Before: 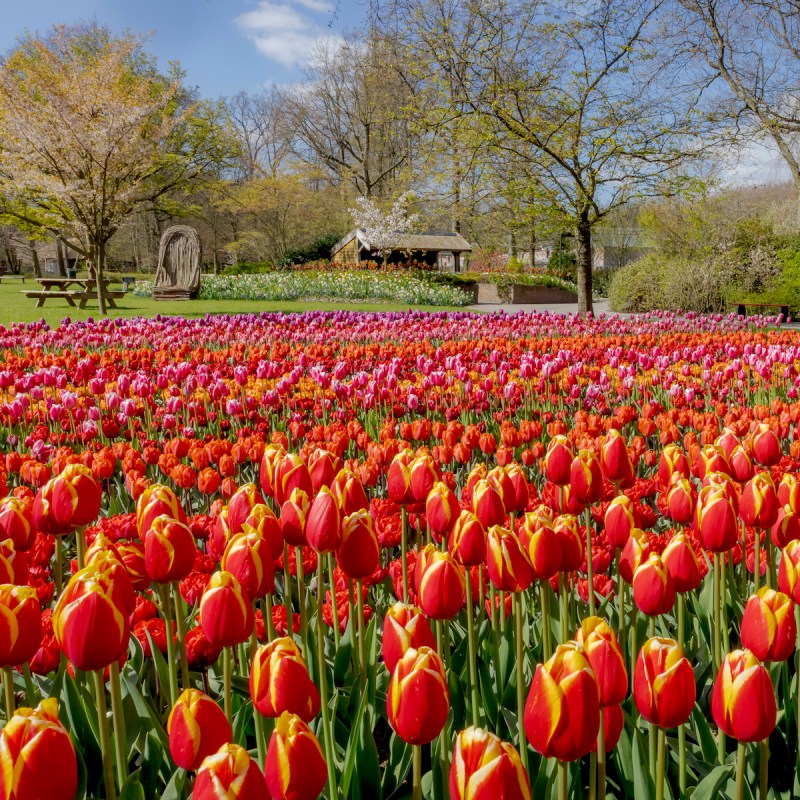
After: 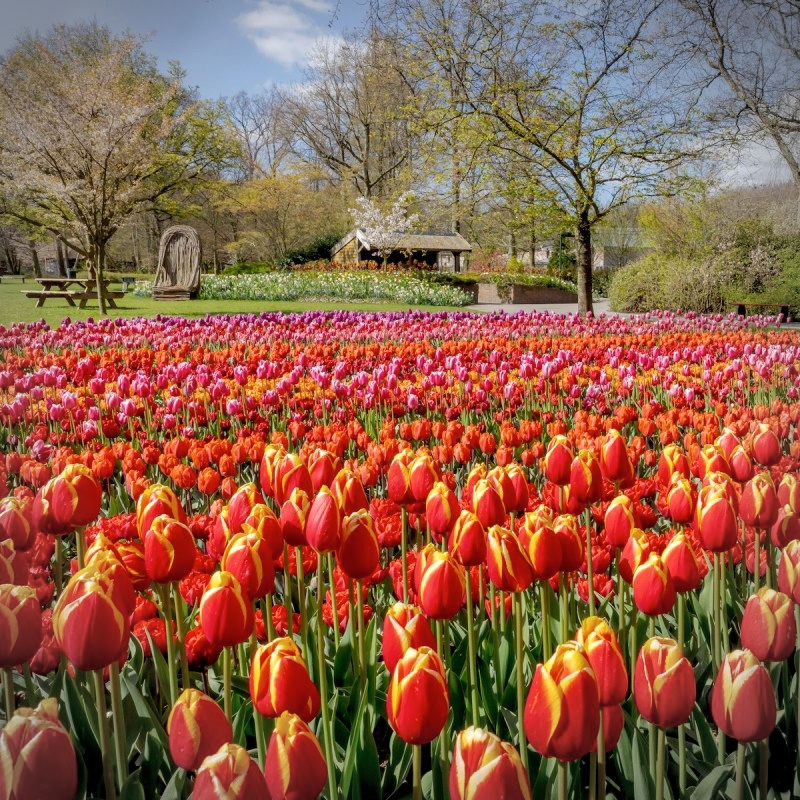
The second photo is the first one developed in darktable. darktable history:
shadows and highlights: radius 44.78, white point adjustment 6.64, compress 79.65%, highlights color adjustment 78.42%, soften with gaussian
vignetting: automatic ratio true
